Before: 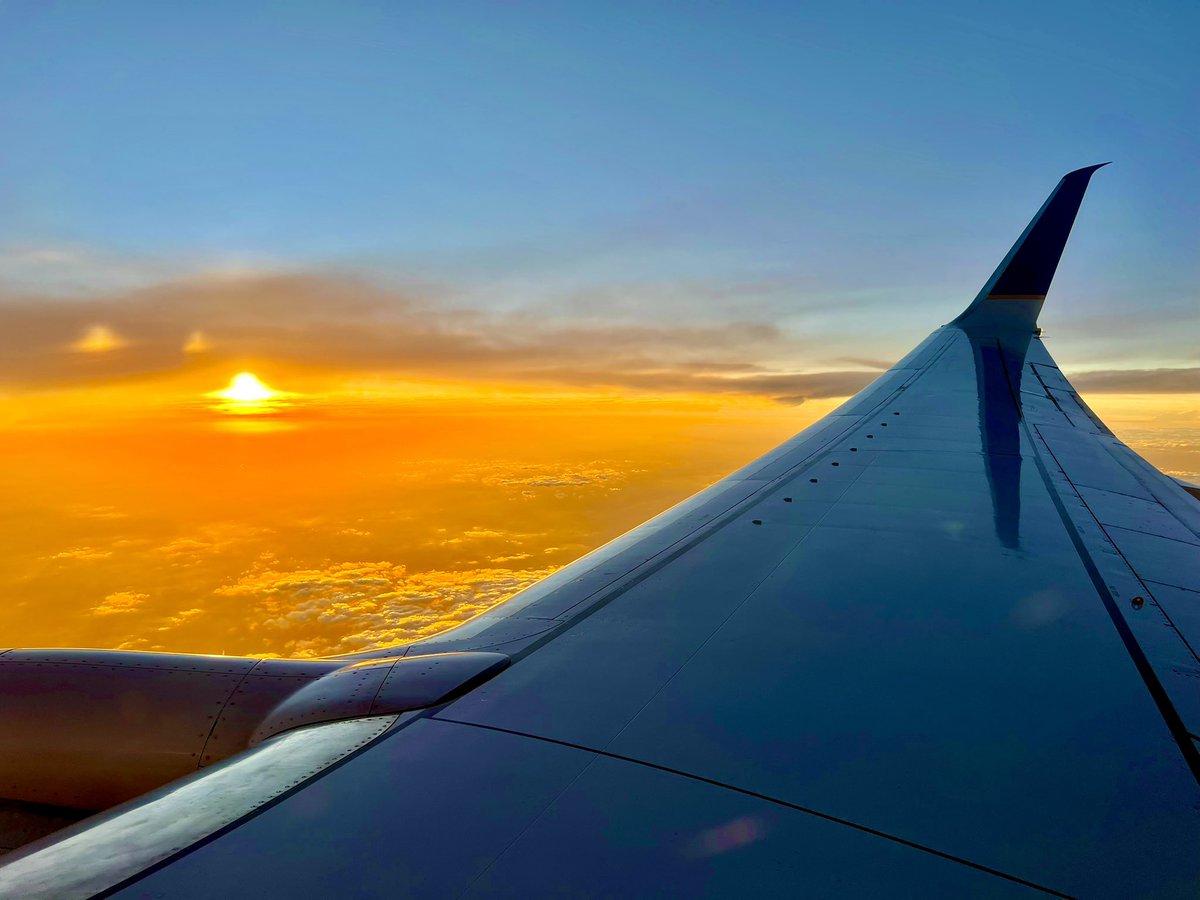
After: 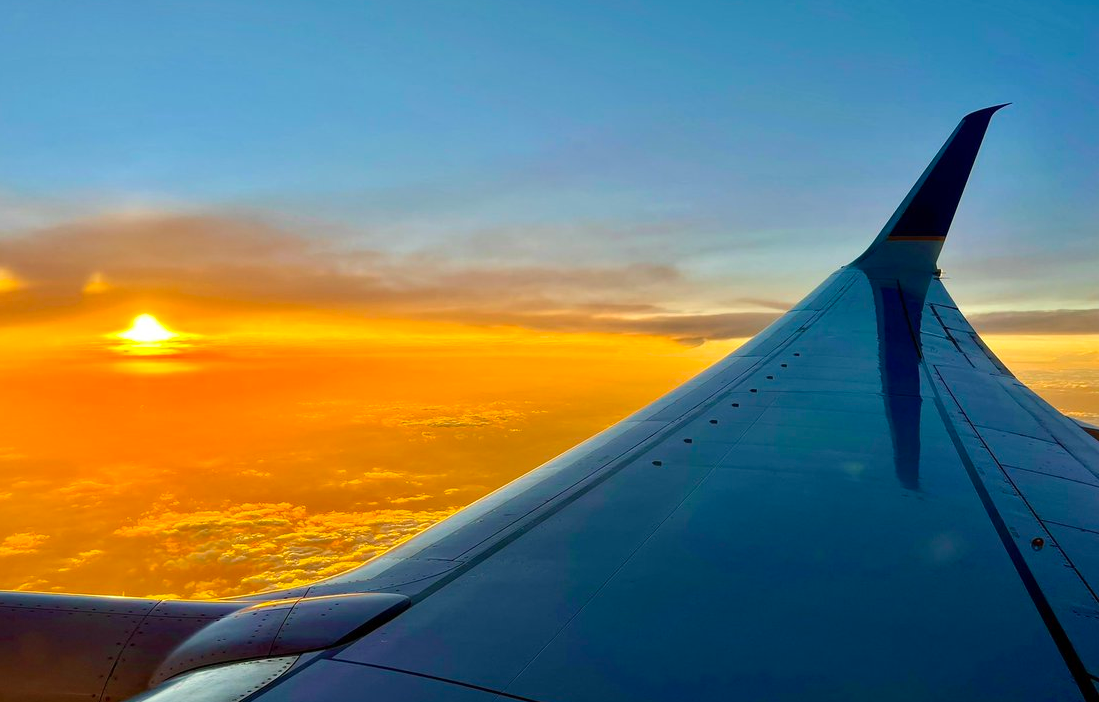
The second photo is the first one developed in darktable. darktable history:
crop: left 8.347%, top 6.592%, bottom 15.386%
